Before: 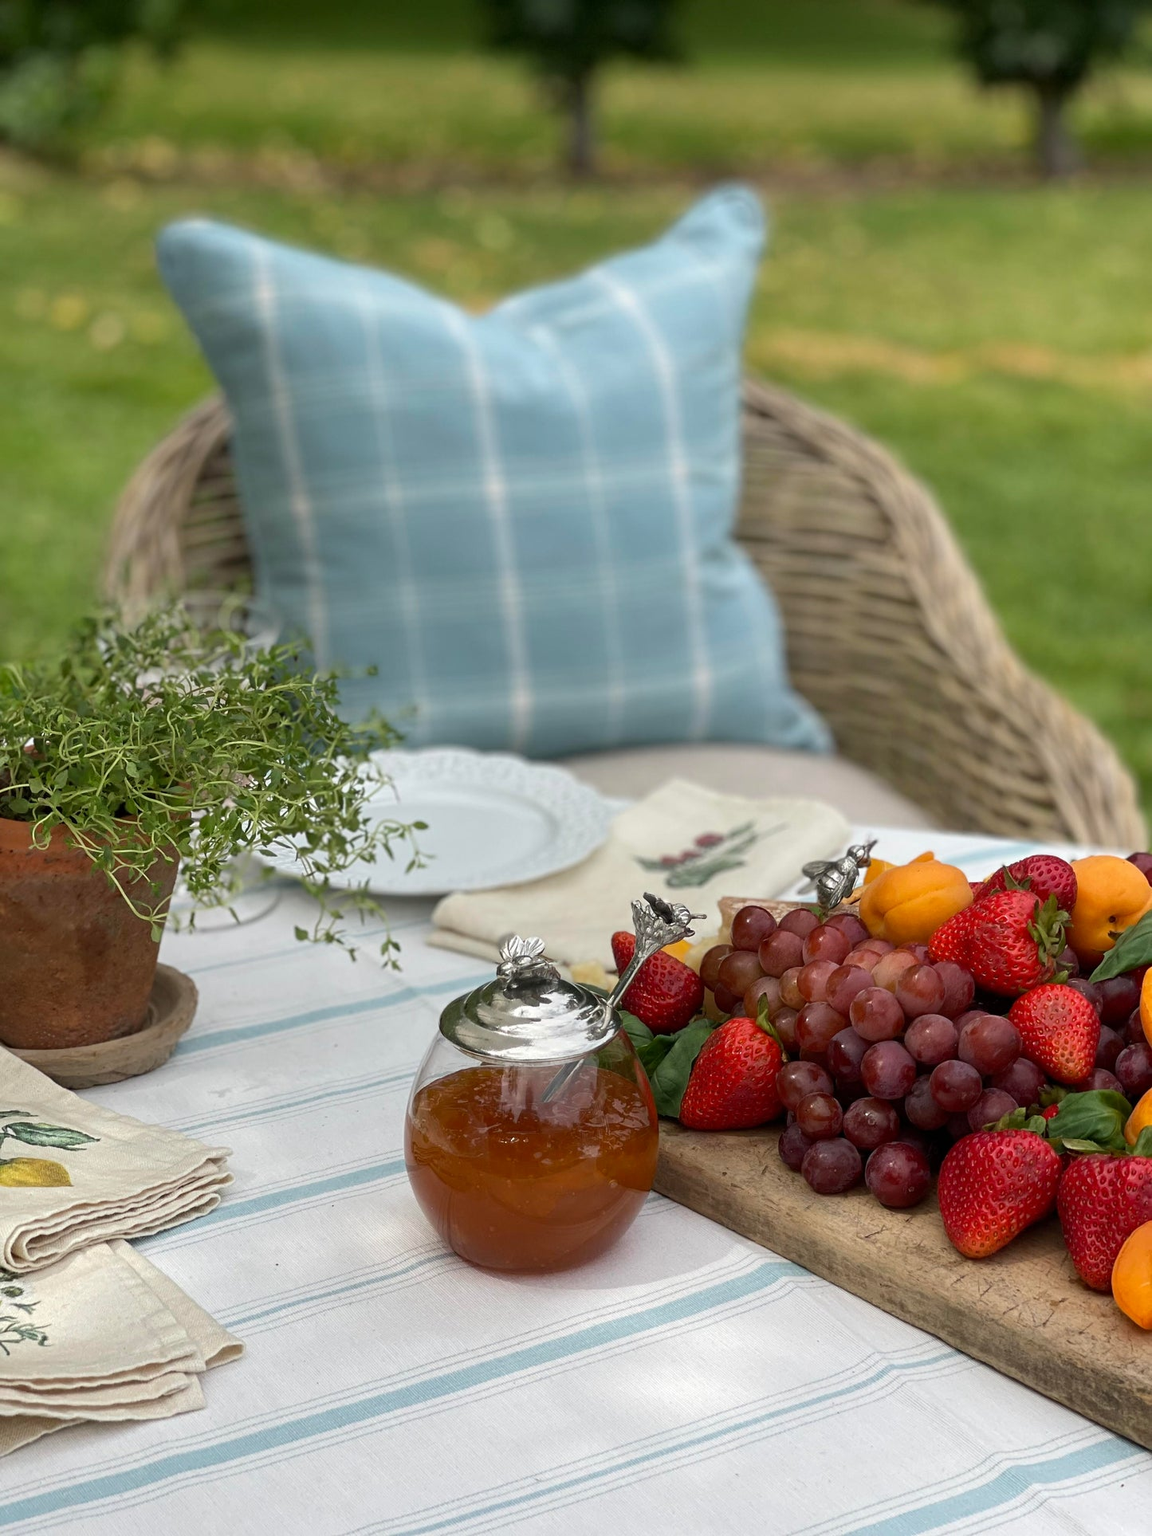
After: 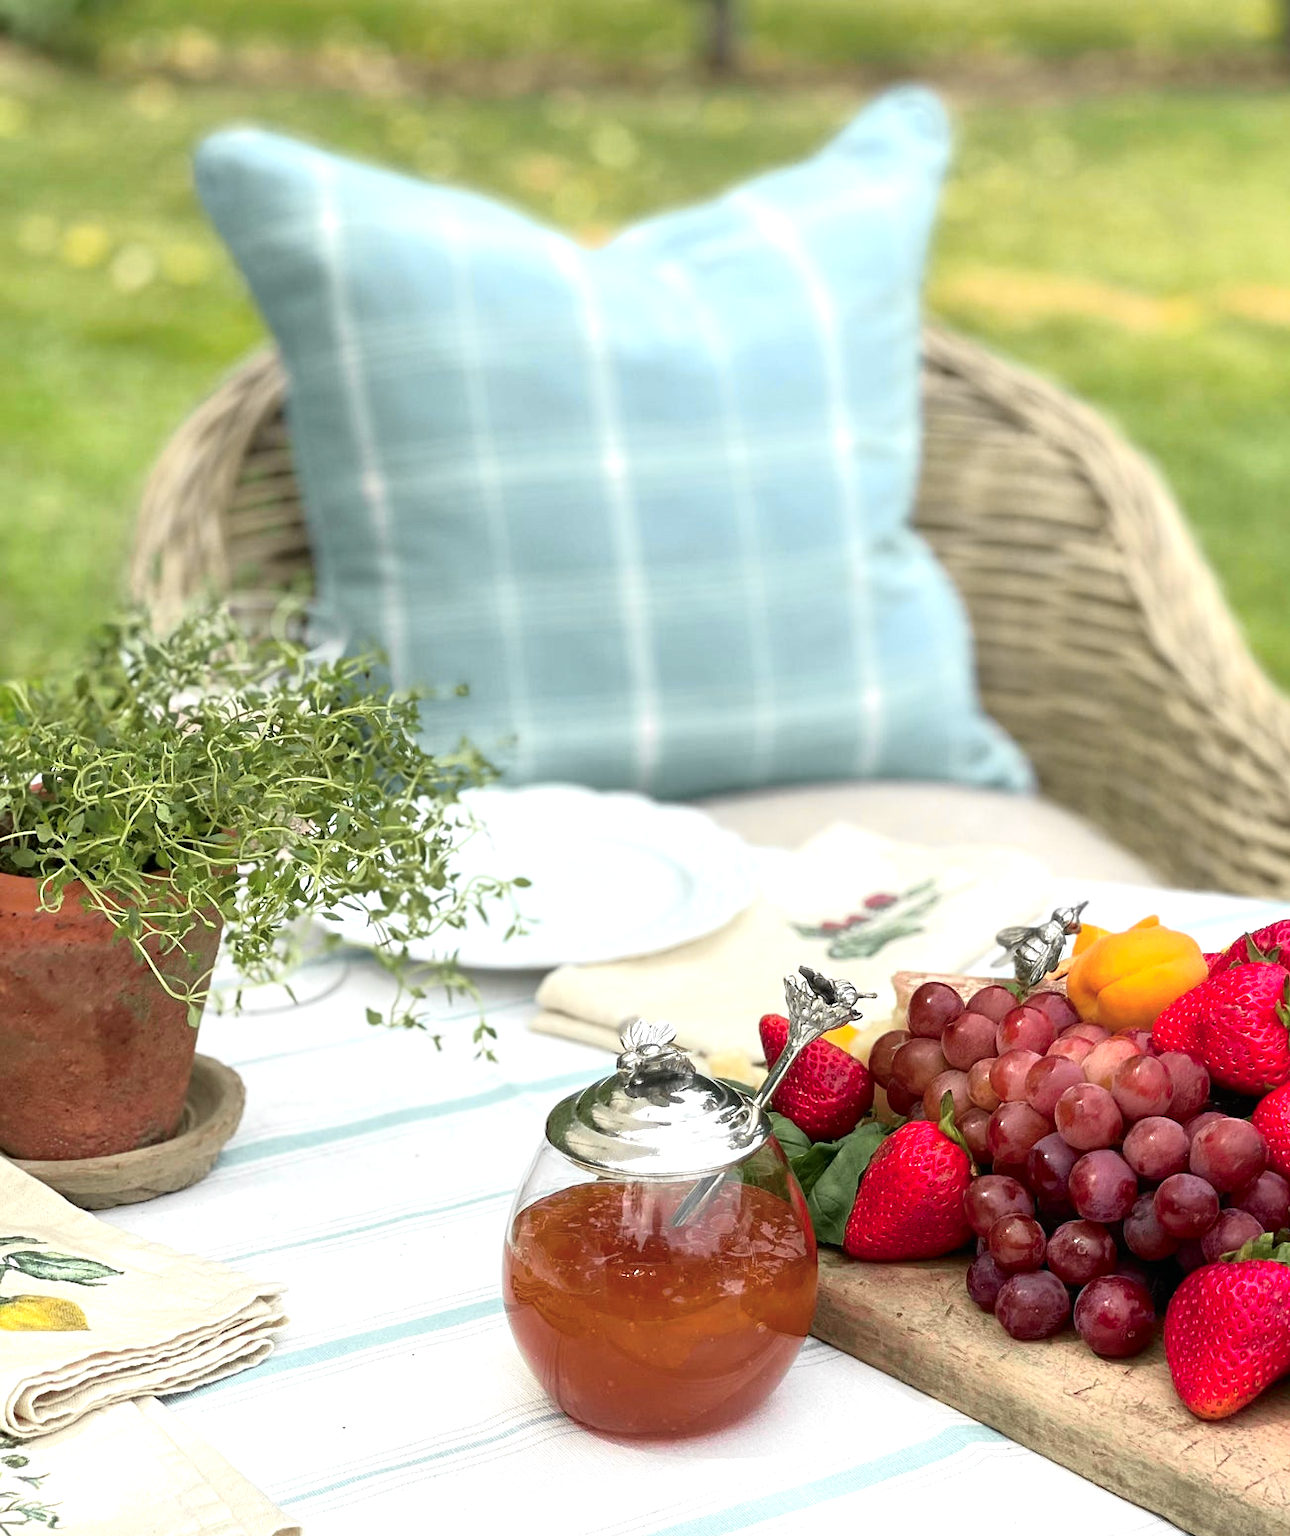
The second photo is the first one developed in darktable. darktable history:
color balance rgb: perceptual saturation grading › global saturation 10%, global vibrance 10%
crop: top 7.49%, right 9.717%, bottom 11.943%
tone equalizer: on, module defaults
exposure: black level correction 0, exposure 1.1 EV, compensate exposure bias true, compensate highlight preservation false
tone curve: curves: ch0 [(0, 0) (0.058, 0.037) (0.214, 0.183) (0.304, 0.288) (0.561, 0.554) (0.687, 0.677) (0.768, 0.768) (0.858, 0.861) (0.987, 0.945)]; ch1 [(0, 0) (0.172, 0.123) (0.312, 0.296) (0.432, 0.448) (0.471, 0.469) (0.502, 0.5) (0.521, 0.505) (0.565, 0.569) (0.663, 0.663) (0.703, 0.721) (0.857, 0.917) (1, 1)]; ch2 [(0, 0) (0.411, 0.424) (0.485, 0.497) (0.502, 0.5) (0.517, 0.511) (0.556, 0.551) (0.626, 0.594) (0.709, 0.661) (1, 1)], color space Lab, independent channels, preserve colors none
